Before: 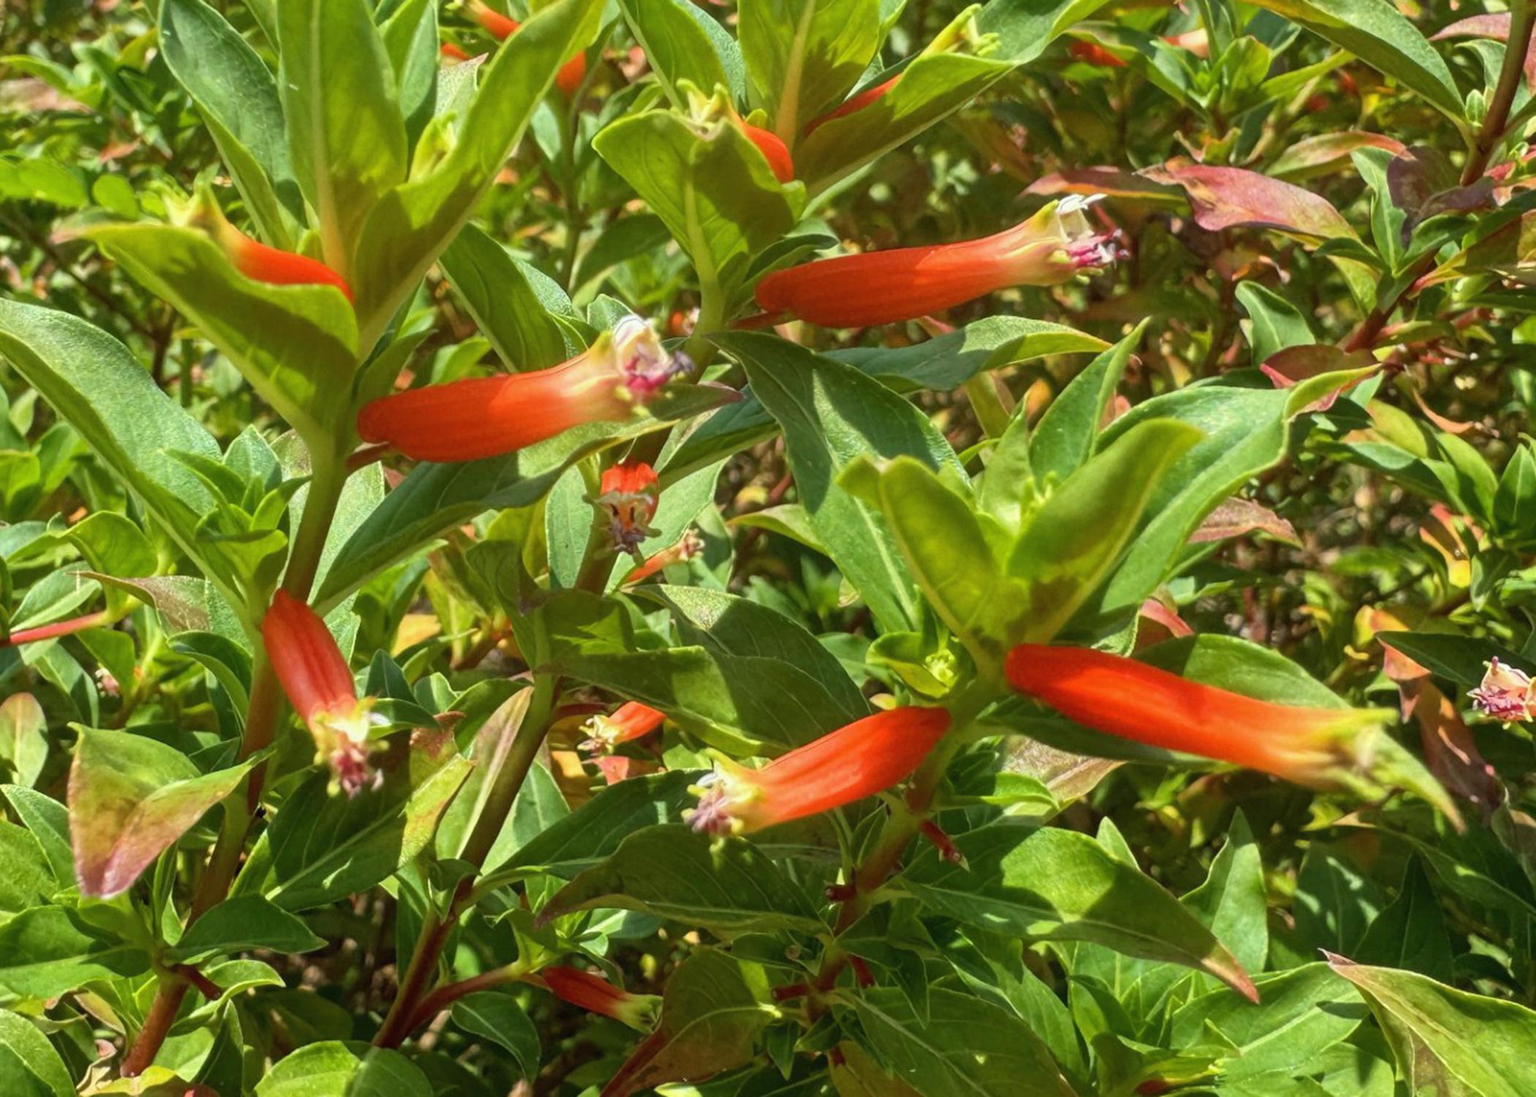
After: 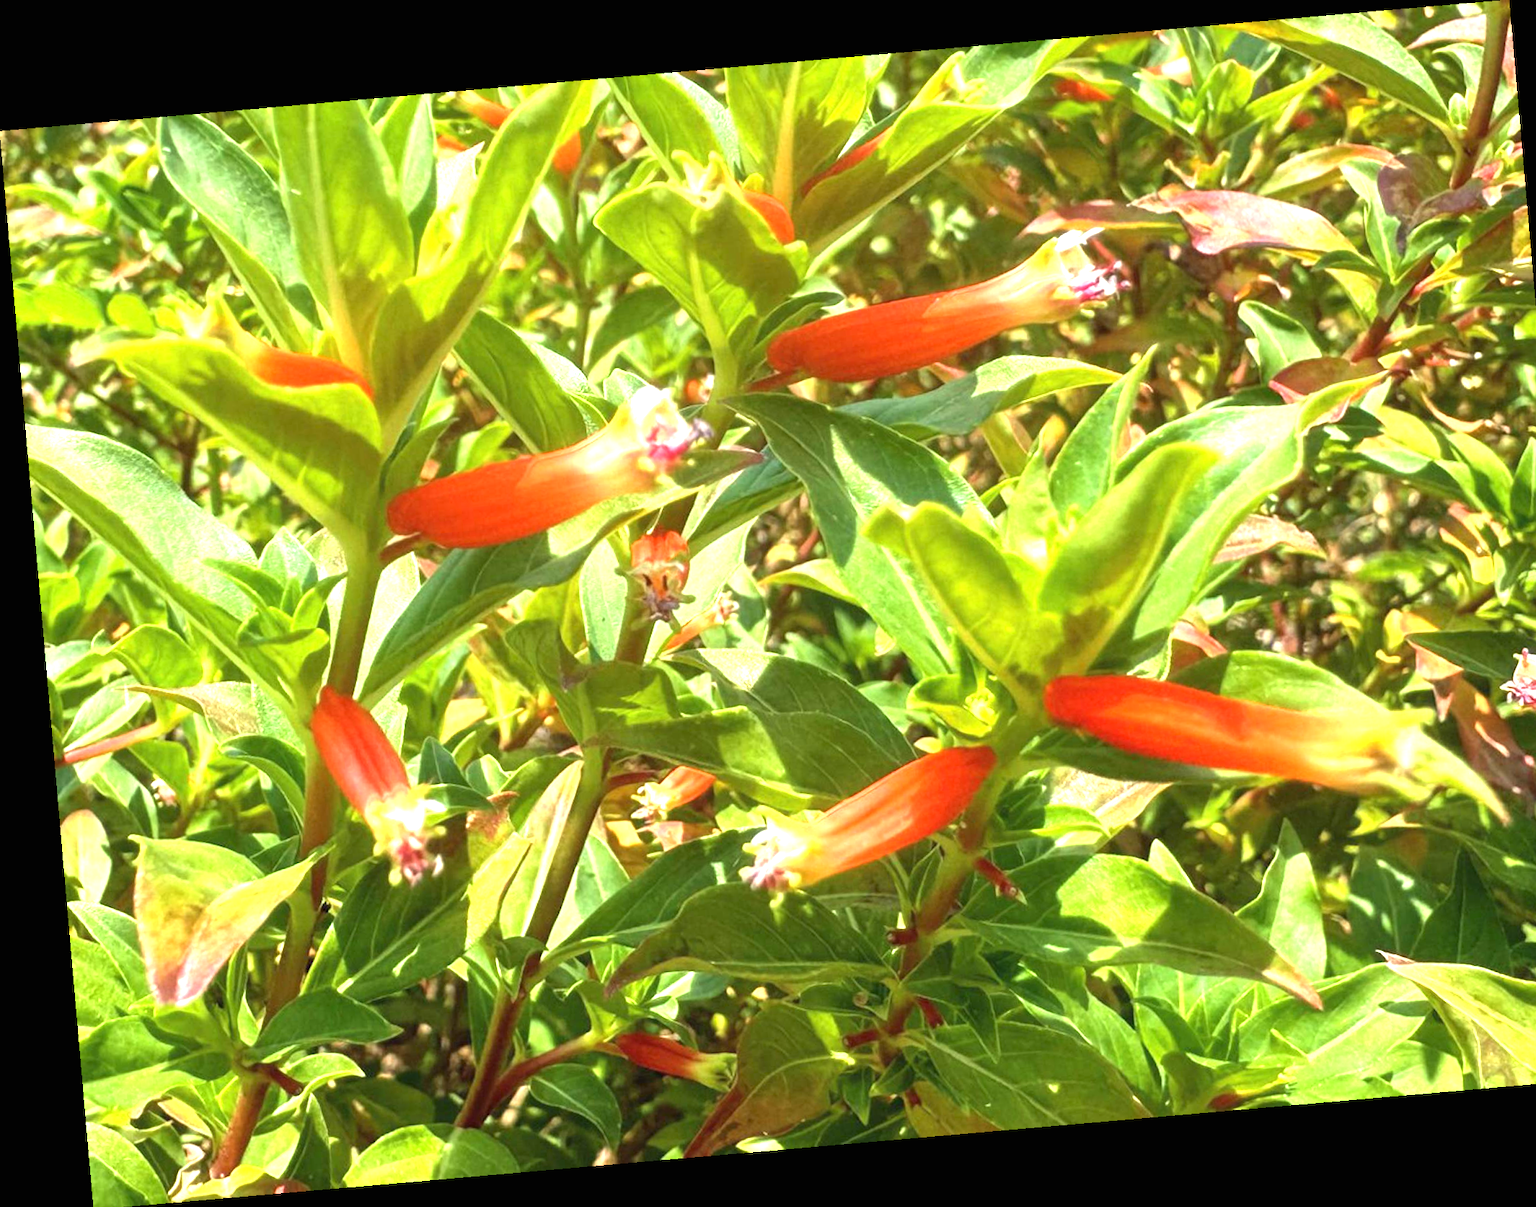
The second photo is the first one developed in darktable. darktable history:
crop: right 4.126%, bottom 0.031%
exposure: black level correction 0, exposure 1.388 EV, compensate exposure bias true, compensate highlight preservation false
rotate and perspective: rotation -4.98°, automatic cropping off
